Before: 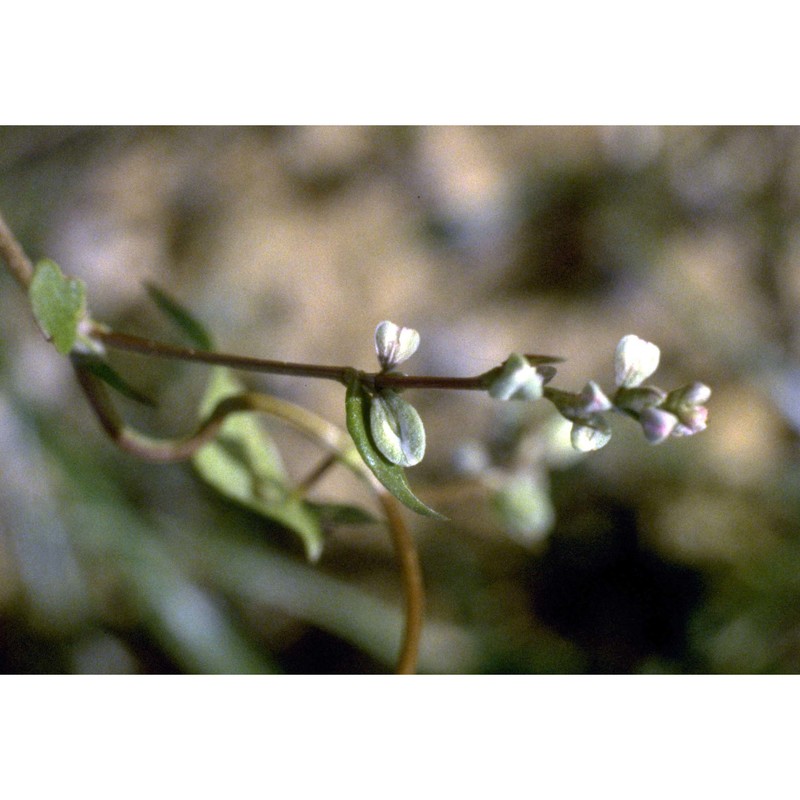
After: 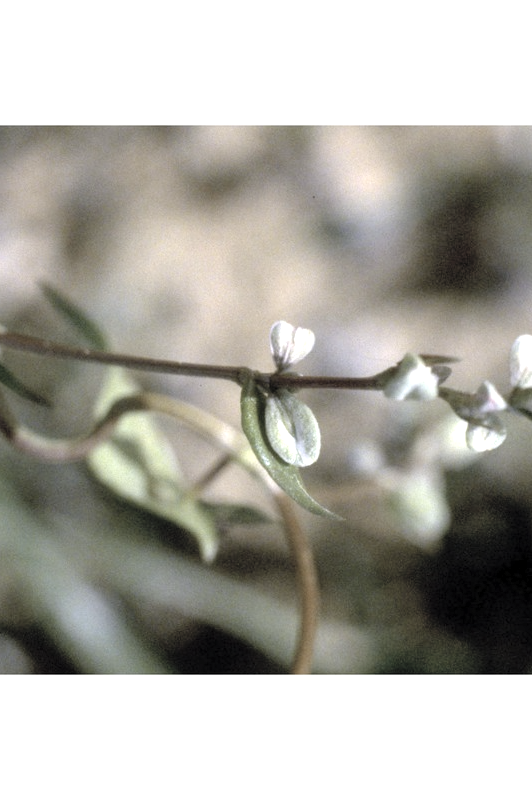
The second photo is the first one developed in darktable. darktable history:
crop and rotate: left 13.327%, right 20.061%
contrast brightness saturation: brightness 0.184, saturation -0.501
exposure: compensate highlight preservation false
tone equalizer: -8 EV -0.408 EV, -7 EV -0.414 EV, -6 EV -0.364 EV, -5 EV -0.249 EV, -3 EV 0.226 EV, -2 EV 0.31 EV, -1 EV 0.406 EV, +0 EV 0.395 EV
